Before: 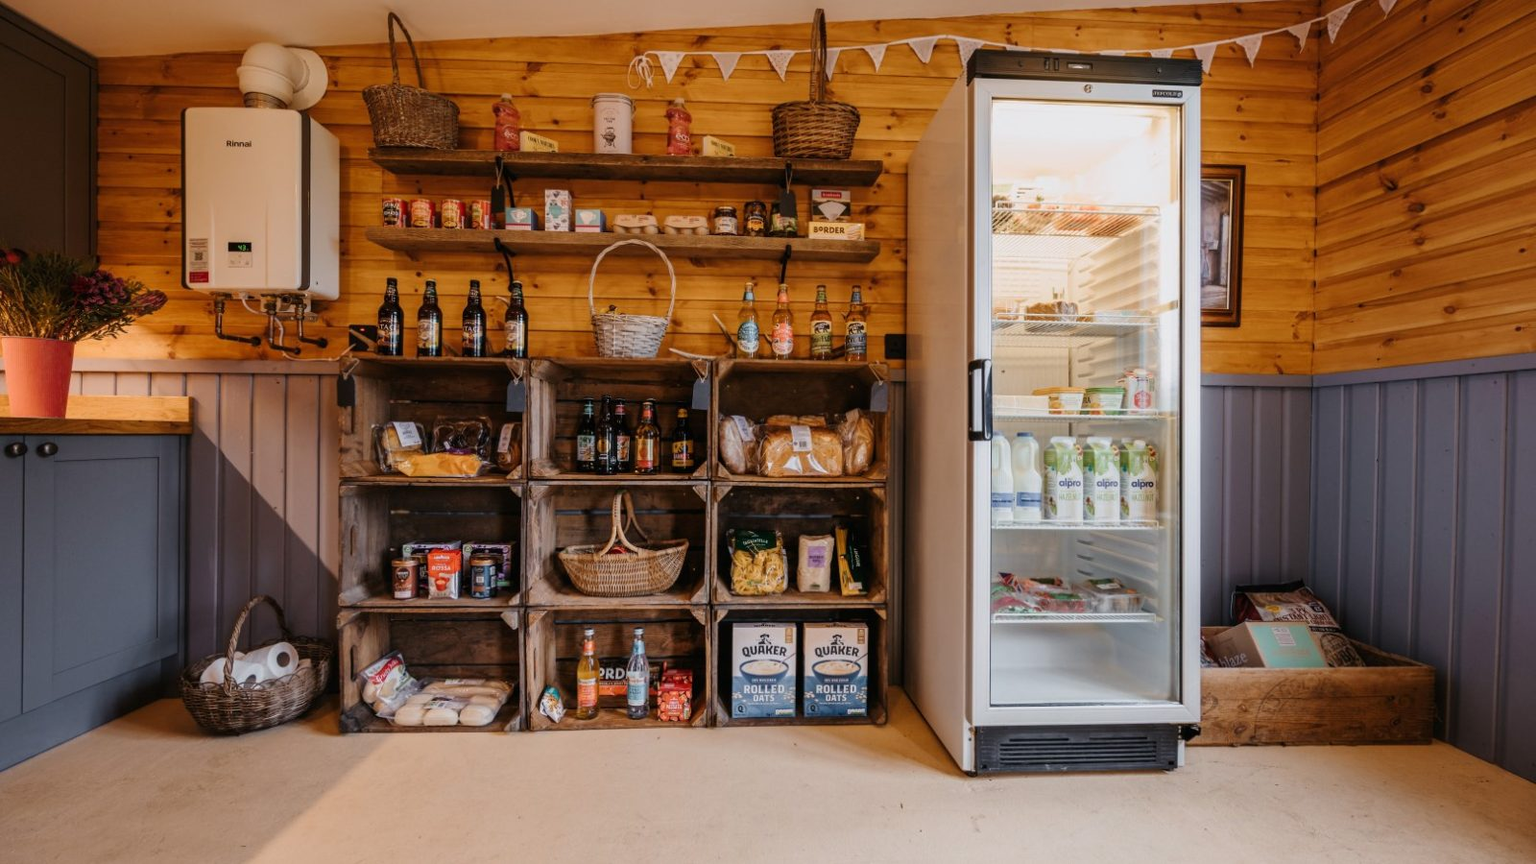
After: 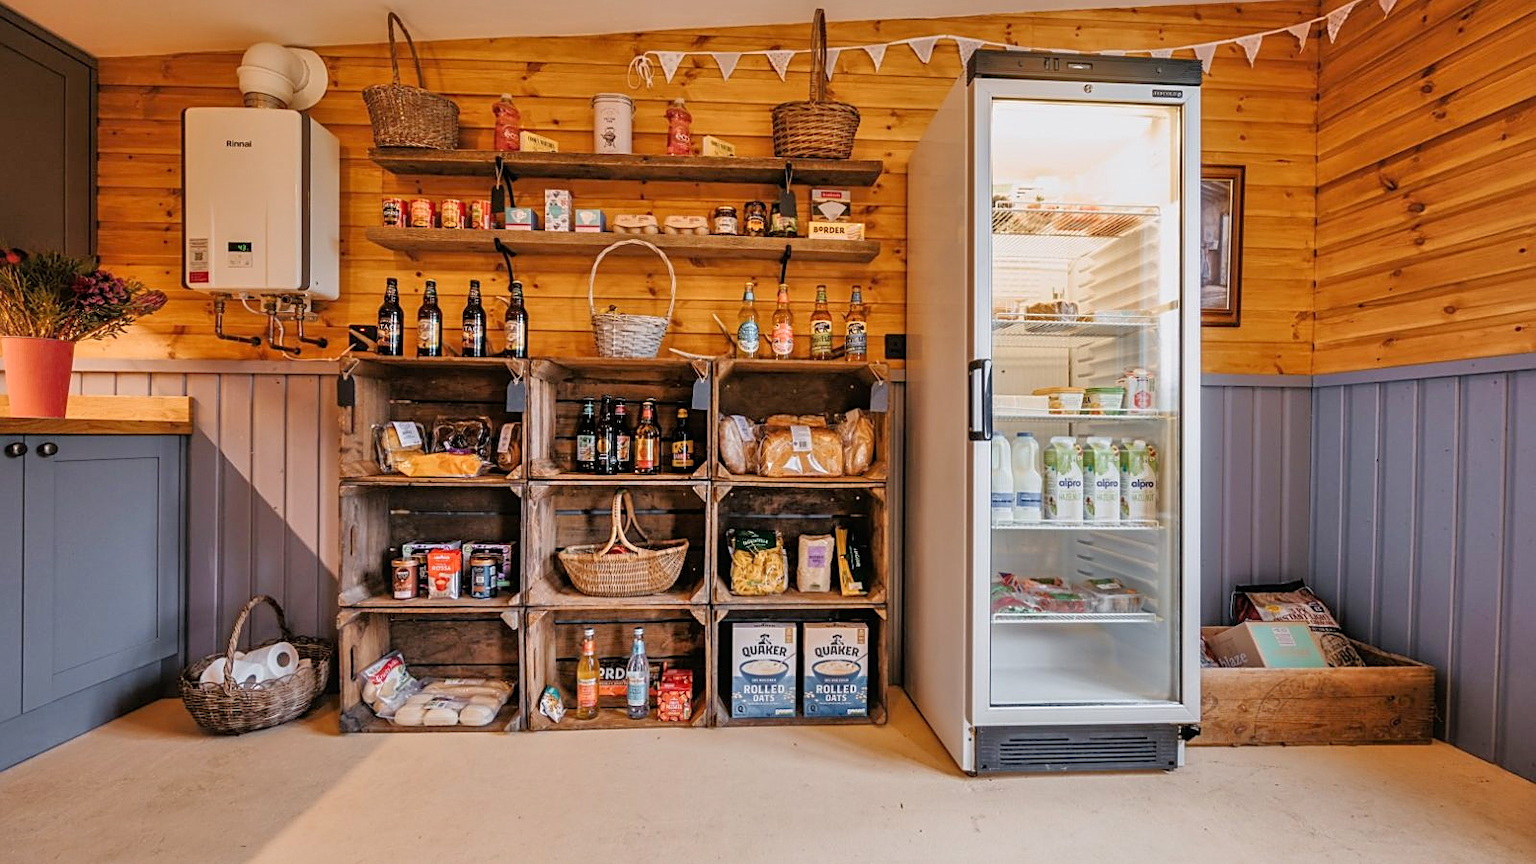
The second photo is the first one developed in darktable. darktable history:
tone equalizer: -7 EV 0.156 EV, -6 EV 0.629 EV, -5 EV 1.15 EV, -4 EV 1.31 EV, -3 EV 1.17 EV, -2 EV 0.6 EV, -1 EV 0.153 EV
sharpen: on, module defaults
